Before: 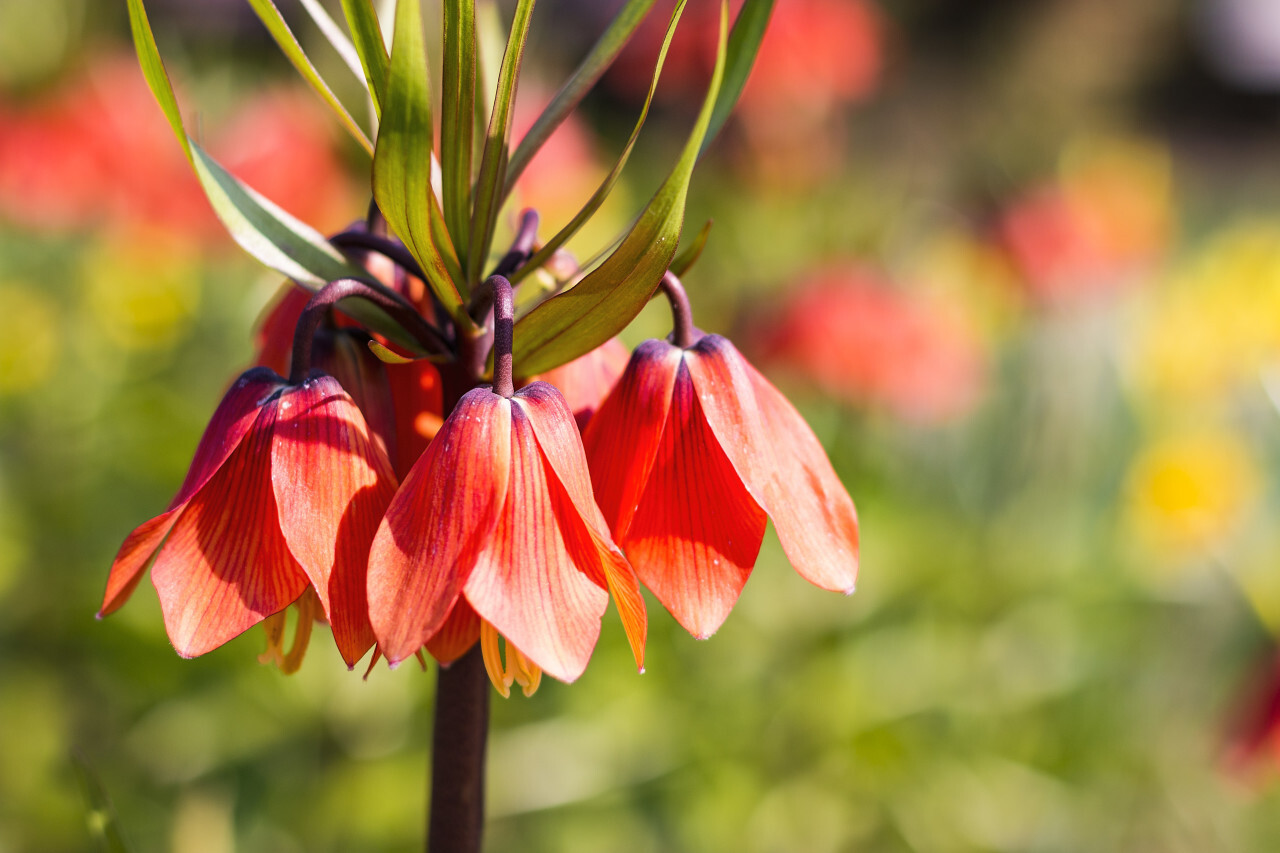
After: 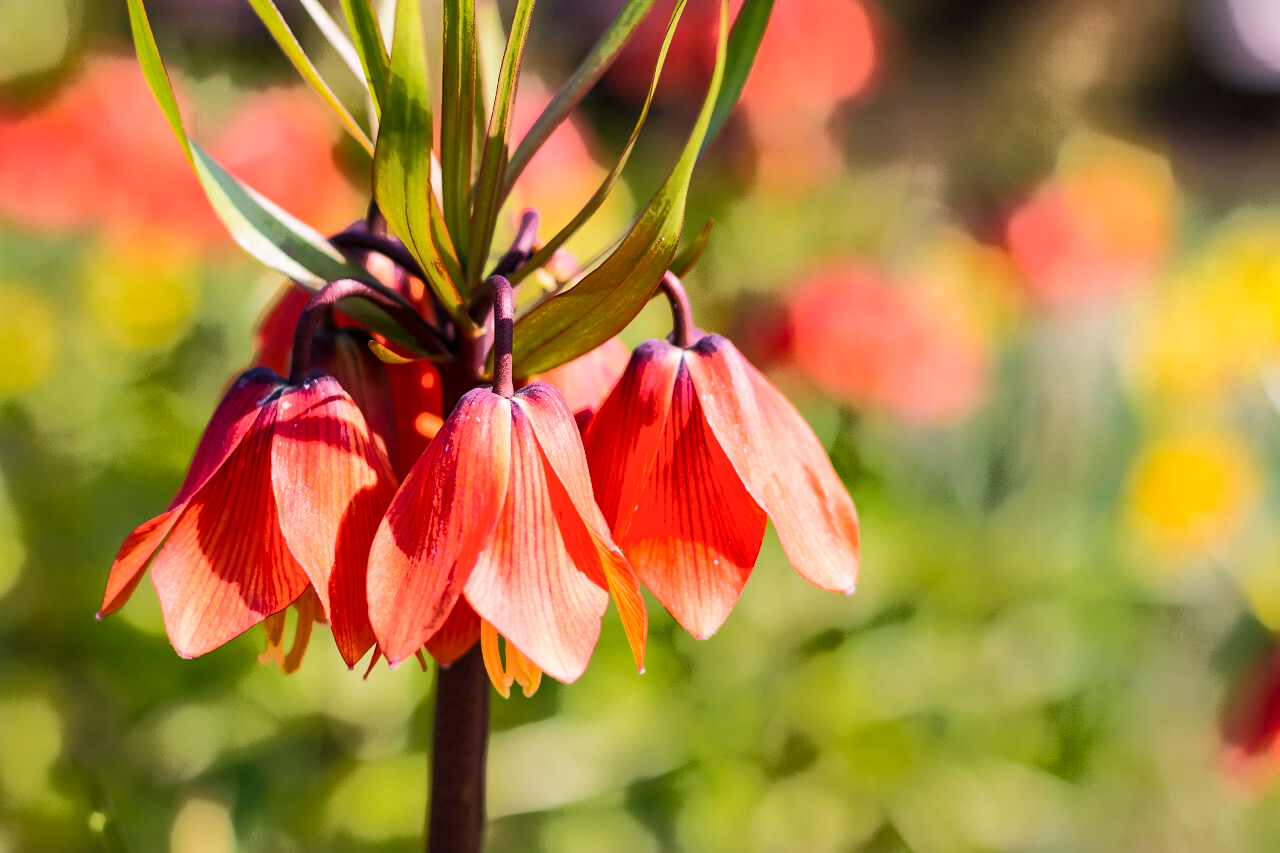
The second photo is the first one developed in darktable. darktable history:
shadows and highlights: highlights color adjustment 49.08%, soften with gaussian
tone curve: curves: ch0 [(0, 0) (0.003, 0.003) (0.011, 0.011) (0.025, 0.024) (0.044, 0.043) (0.069, 0.067) (0.1, 0.096) (0.136, 0.131) (0.177, 0.171) (0.224, 0.217) (0.277, 0.267) (0.335, 0.324) (0.399, 0.385) (0.468, 0.452) (0.543, 0.632) (0.623, 0.697) (0.709, 0.766) (0.801, 0.839) (0.898, 0.917) (1, 1)], color space Lab, independent channels, preserve colors none
